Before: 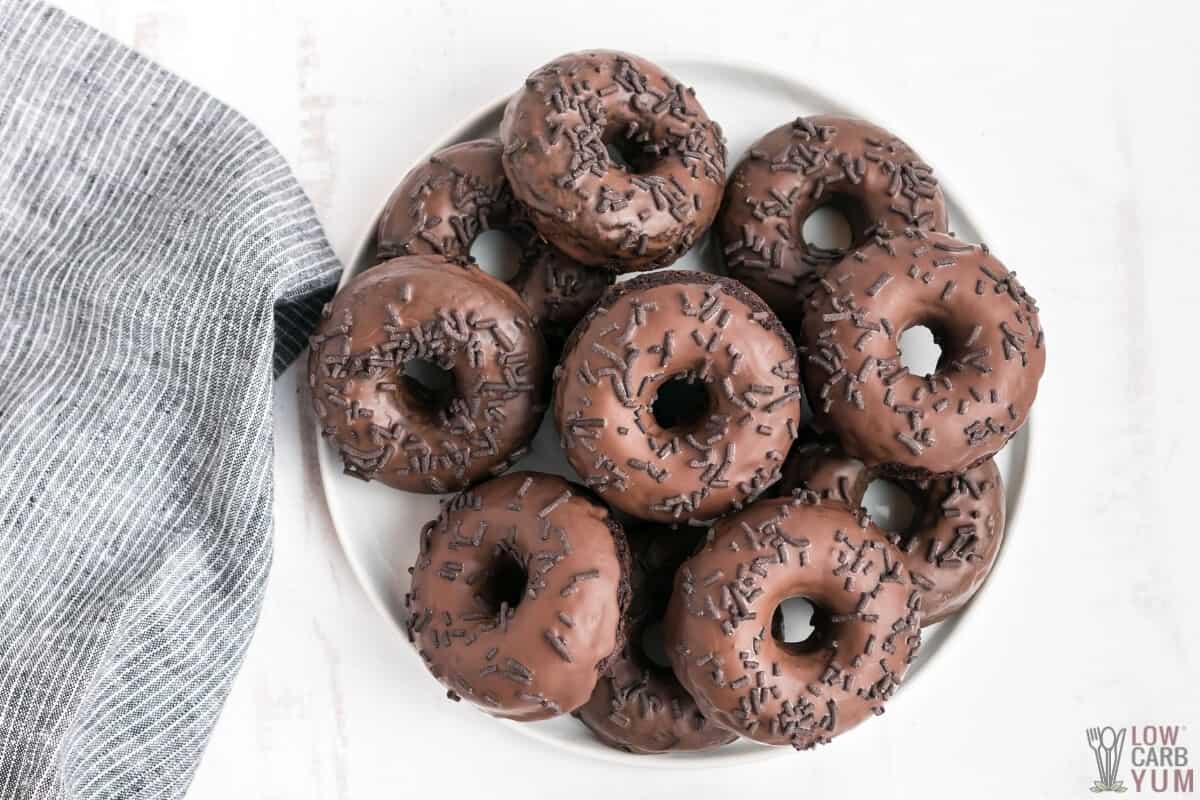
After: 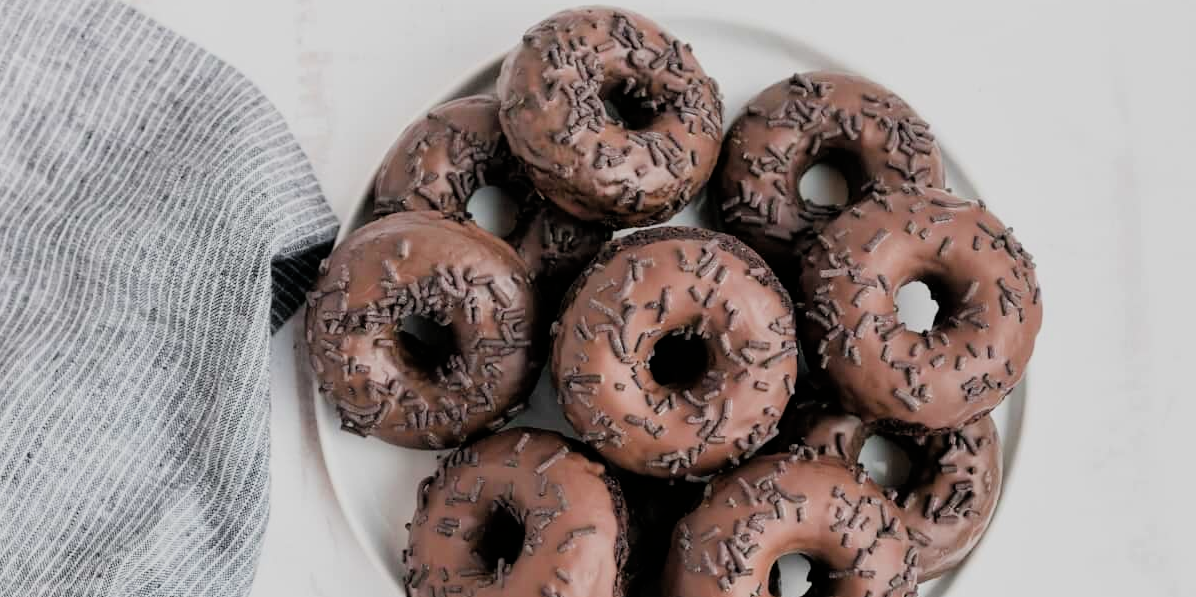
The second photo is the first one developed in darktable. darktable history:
crop: left 0.289%, top 5.526%, bottom 19.747%
filmic rgb: black relative exposure -7.74 EV, white relative exposure 4.38 EV, hardness 3.76, latitude 38.58%, contrast 0.97, highlights saturation mix 9.55%, shadows ↔ highlights balance 4.12%
